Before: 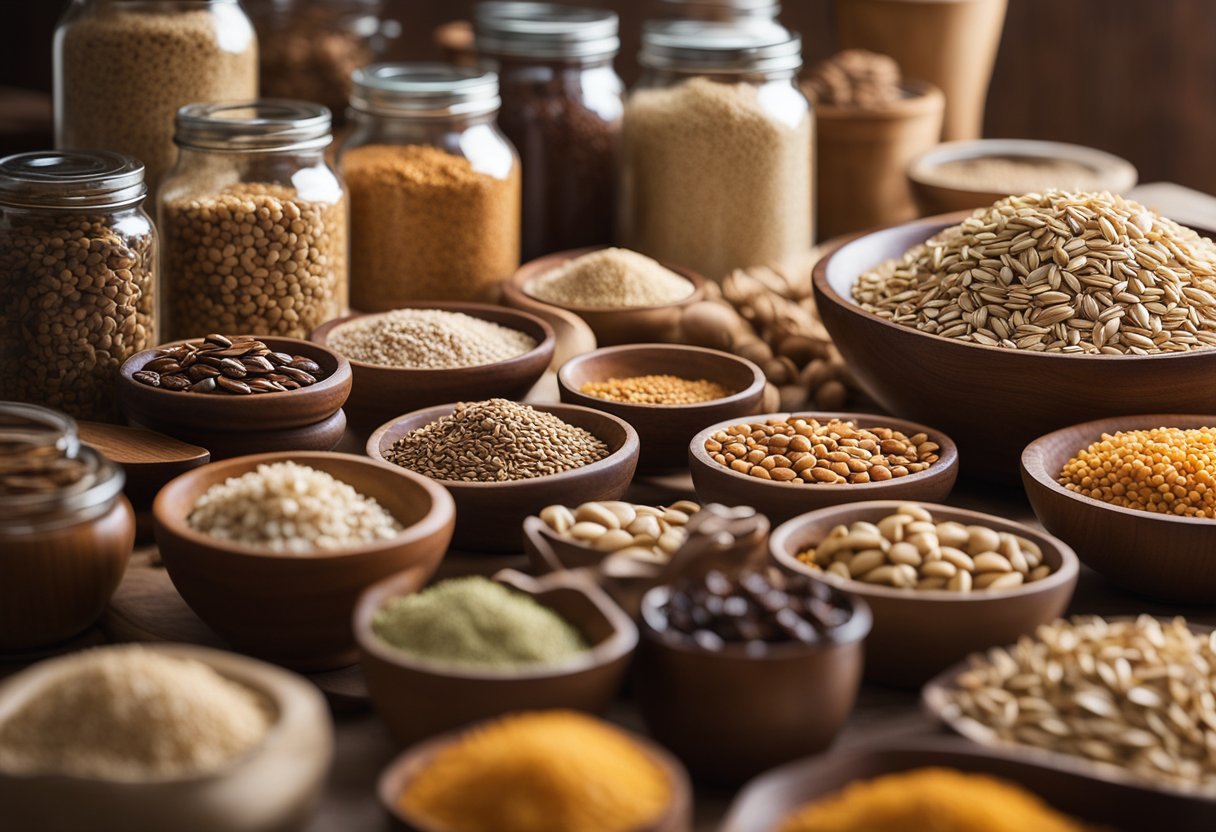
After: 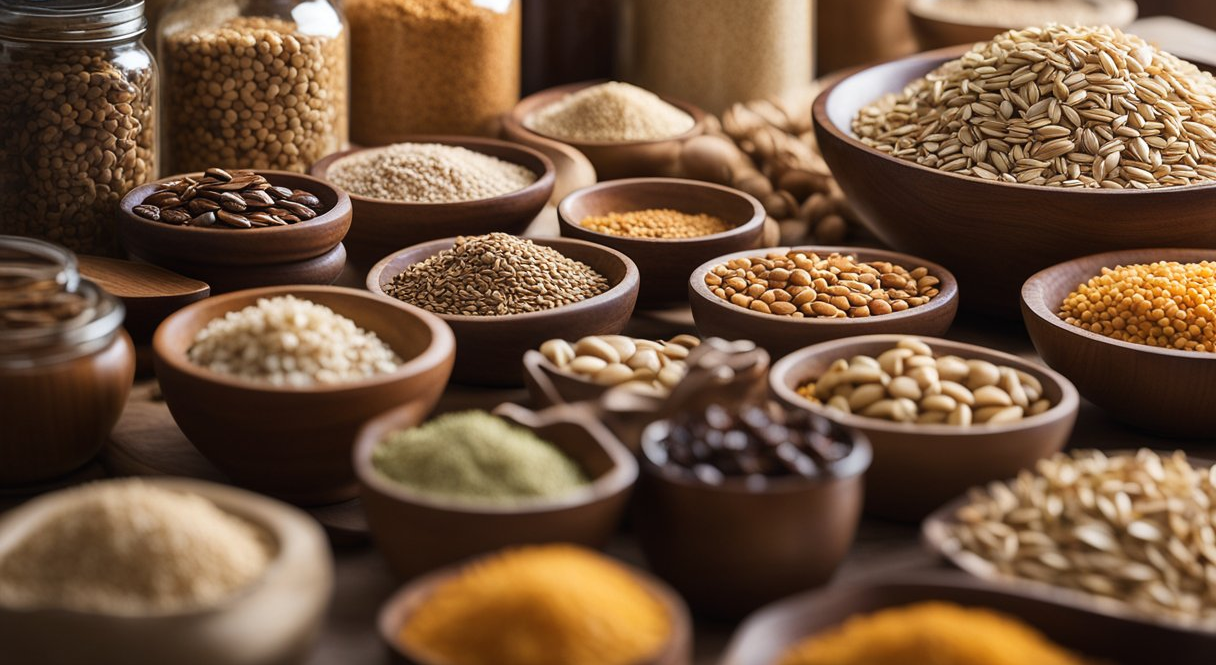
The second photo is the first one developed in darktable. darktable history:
tone equalizer: on, module defaults
crop and rotate: top 19.998%
